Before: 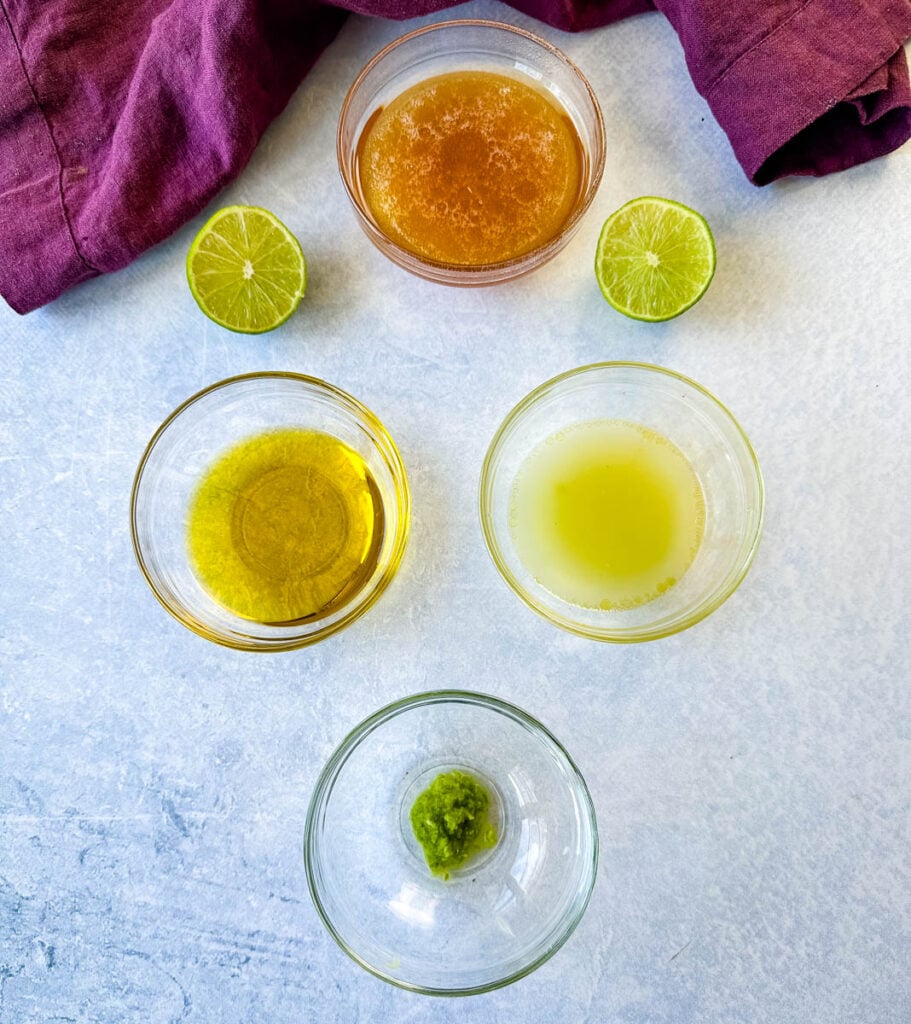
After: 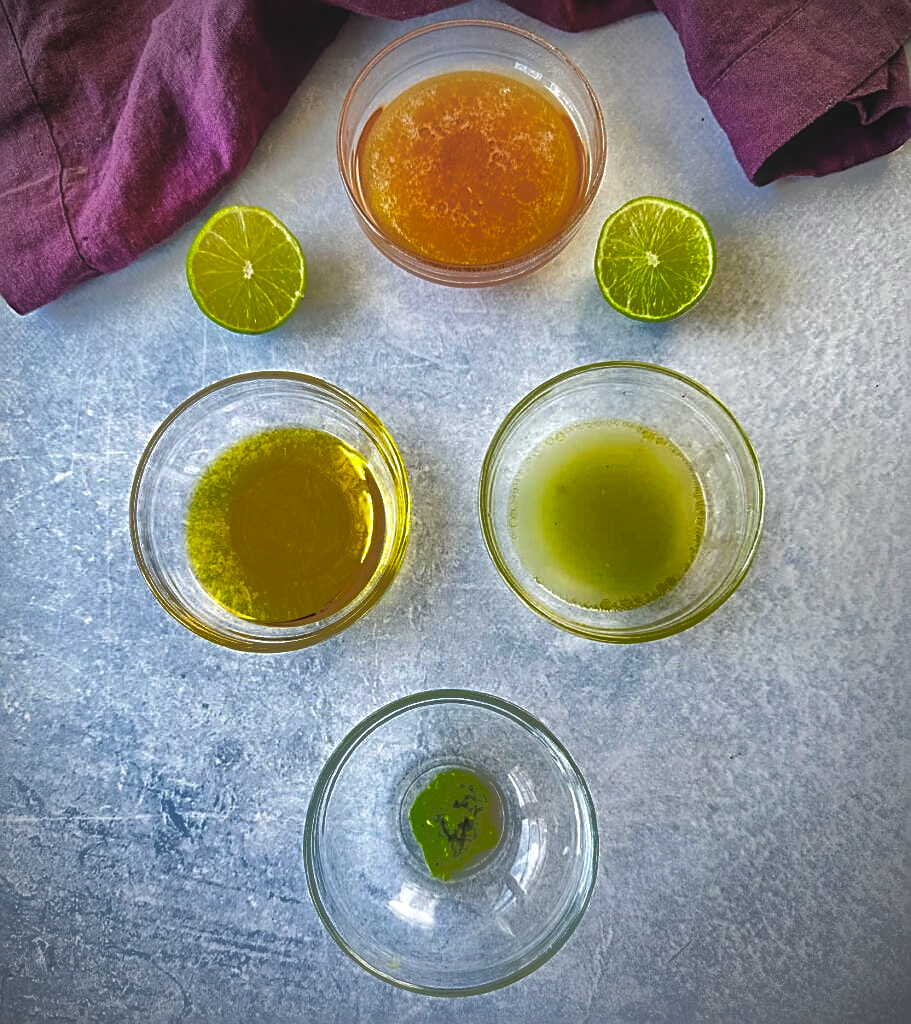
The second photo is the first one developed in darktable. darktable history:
shadows and highlights: shadows 38.26, highlights -75.44
sharpen: radius 2.536, amount 0.619
vignetting: brightness -0.676, unbound false
exposure: black level correction -0.009, exposure 0.067 EV, compensate highlight preservation false
haze removal: strength -0.103, compatibility mode true, adaptive false
